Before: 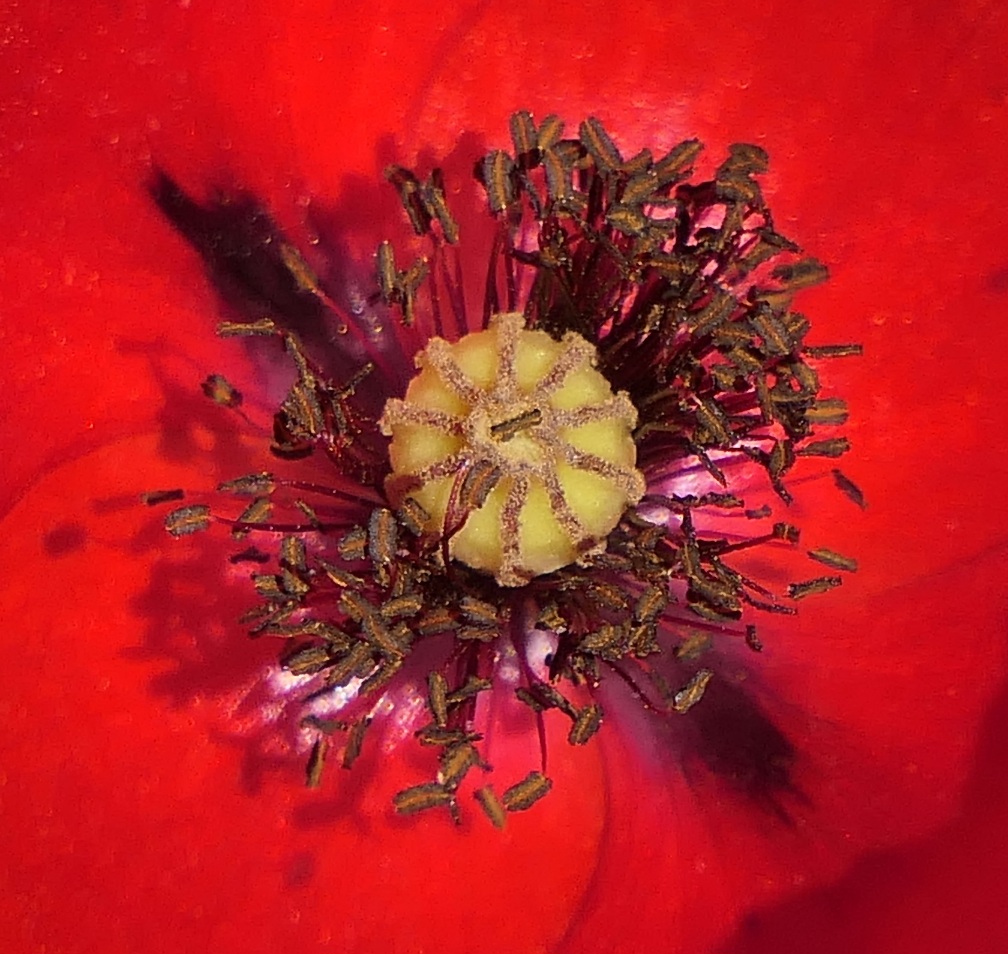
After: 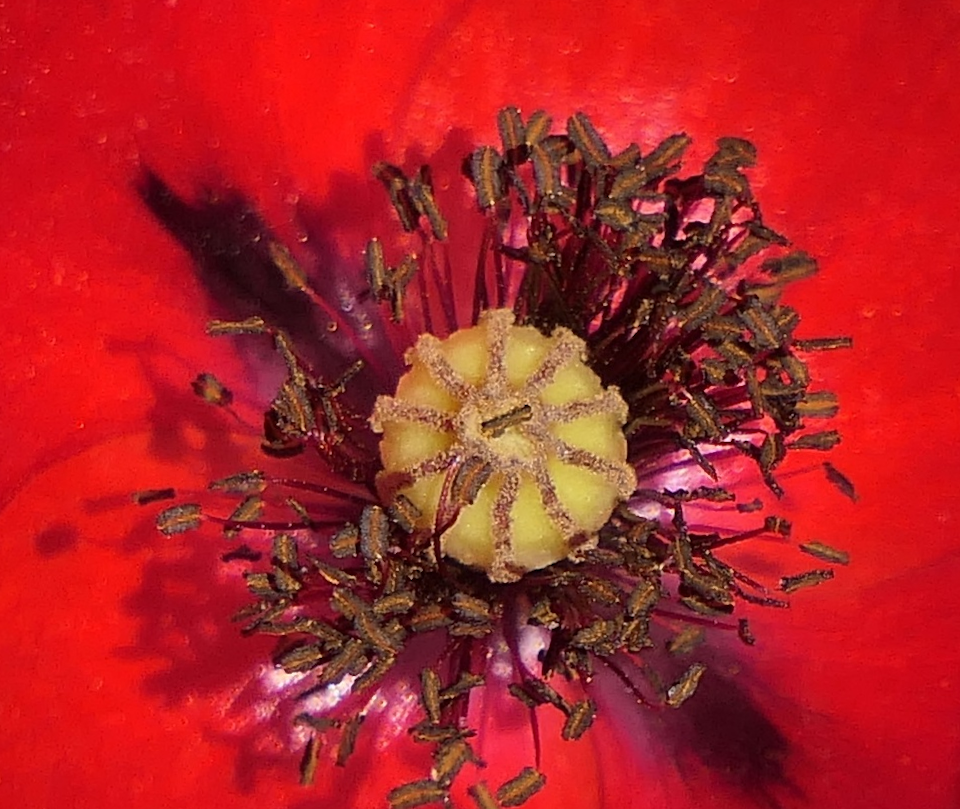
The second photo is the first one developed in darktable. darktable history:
crop and rotate: angle 0.535°, left 0.422%, right 3.373%, bottom 14.313%
